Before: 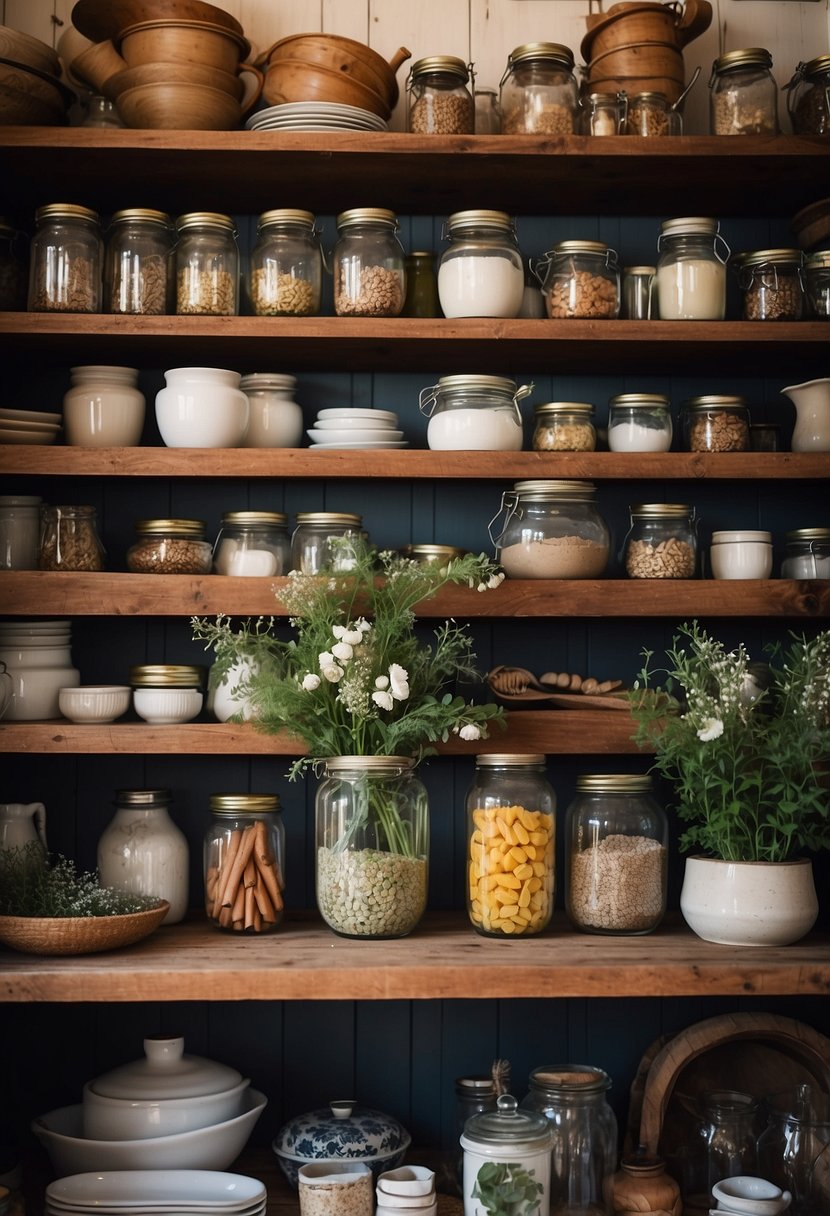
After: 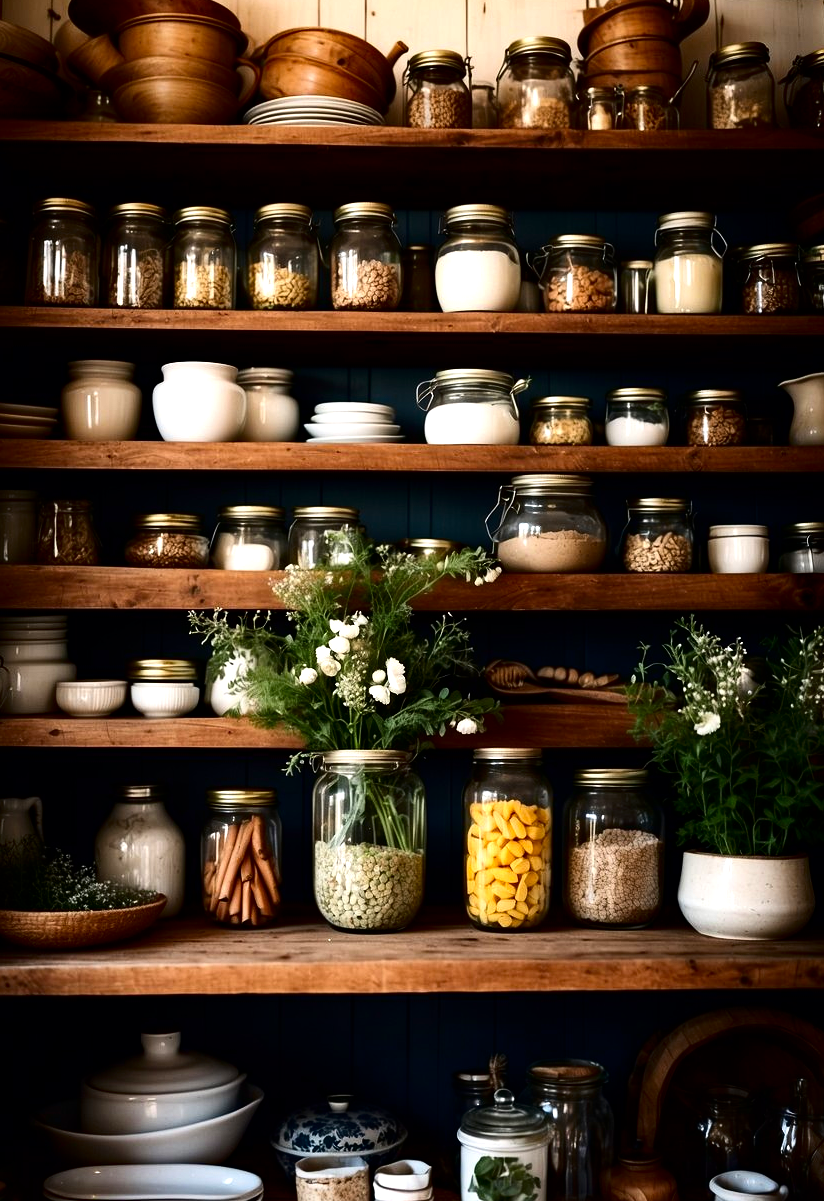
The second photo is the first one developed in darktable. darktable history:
contrast brightness saturation: contrast 0.186, brightness -0.236, saturation 0.114
crop: left 0.445%, top 0.496%, right 0.205%, bottom 0.708%
haze removal: adaptive false
tone equalizer: -8 EV -0.727 EV, -7 EV -0.67 EV, -6 EV -0.568 EV, -5 EV -0.388 EV, -3 EV 0.377 EV, -2 EV 0.6 EV, -1 EV 0.697 EV, +0 EV 0.761 EV
